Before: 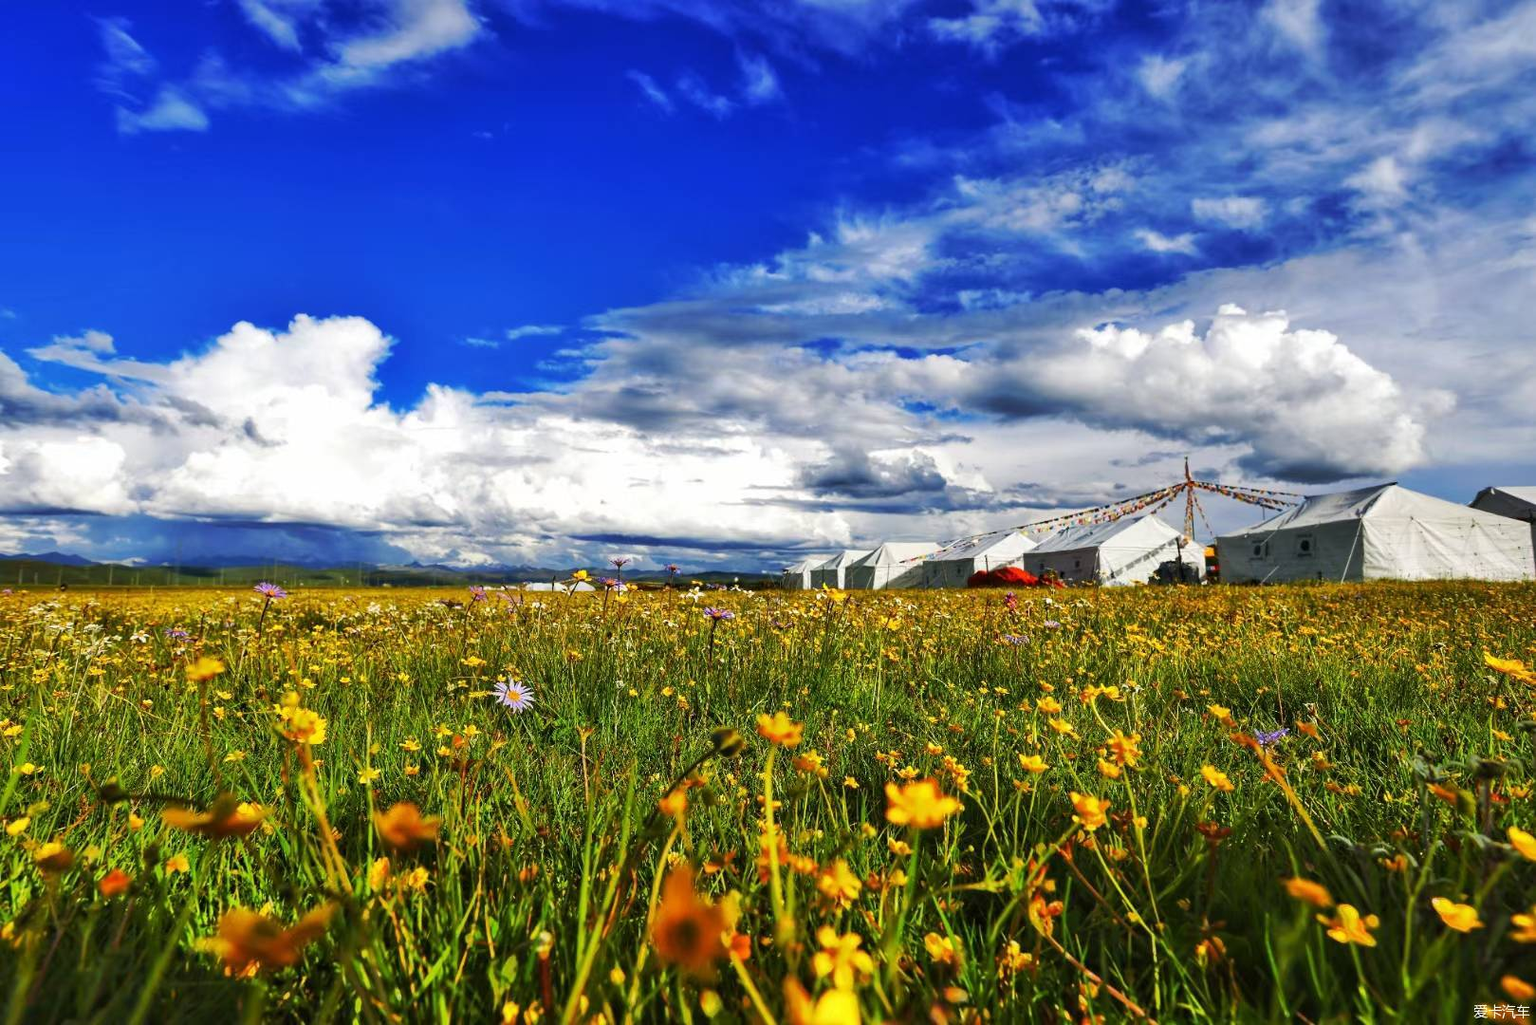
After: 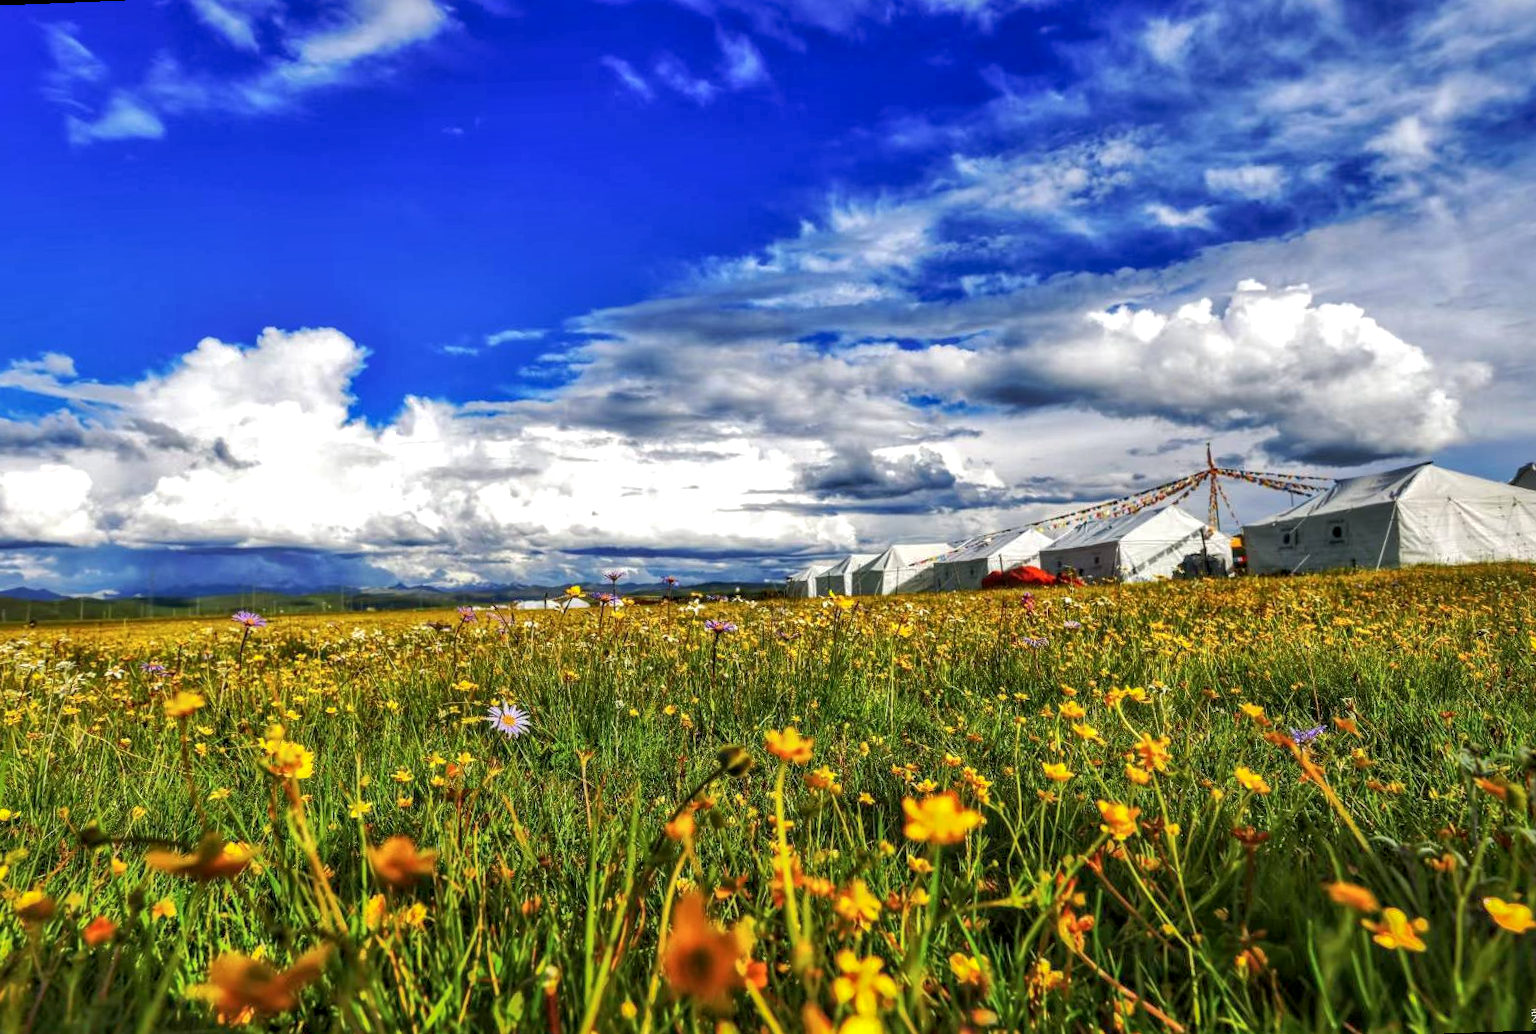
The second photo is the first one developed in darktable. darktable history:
crop and rotate: left 0.126%
shadows and highlights: on, module defaults
rotate and perspective: rotation -2.12°, lens shift (vertical) 0.009, lens shift (horizontal) -0.008, automatic cropping original format, crop left 0.036, crop right 0.964, crop top 0.05, crop bottom 0.959
local contrast: highlights 61%, detail 143%, midtone range 0.428
